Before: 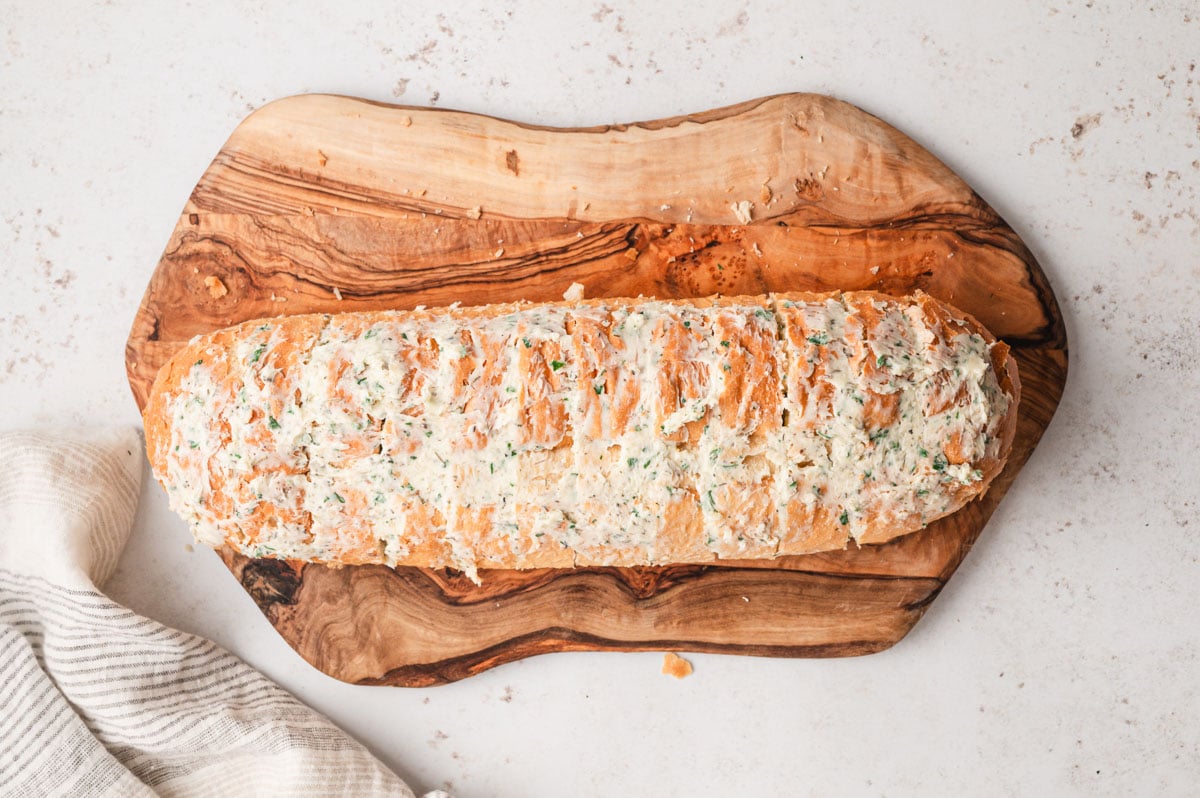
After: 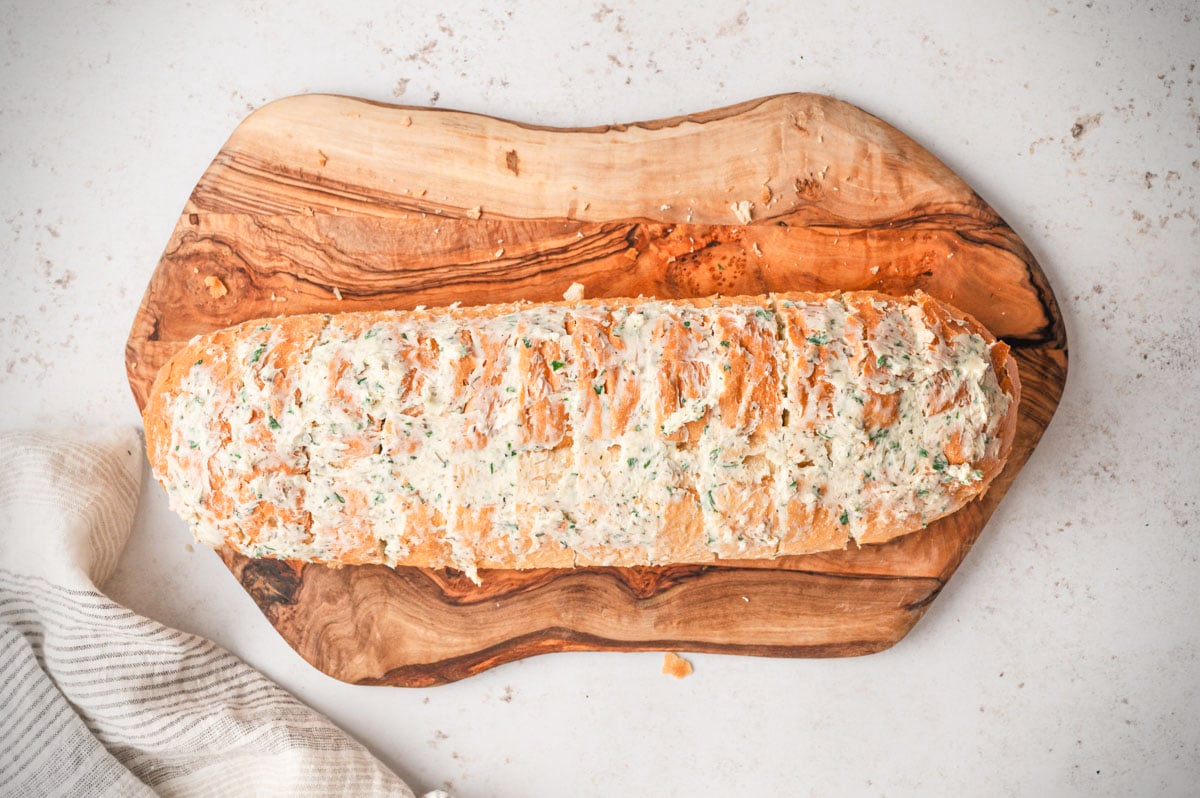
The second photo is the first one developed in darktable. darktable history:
vignetting: dithering 8-bit output, unbound false
tone equalizer: -7 EV 0.15 EV, -6 EV 0.6 EV, -5 EV 1.15 EV, -4 EV 1.33 EV, -3 EV 1.15 EV, -2 EV 0.6 EV, -1 EV 0.15 EV, mask exposure compensation -0.5 EV
